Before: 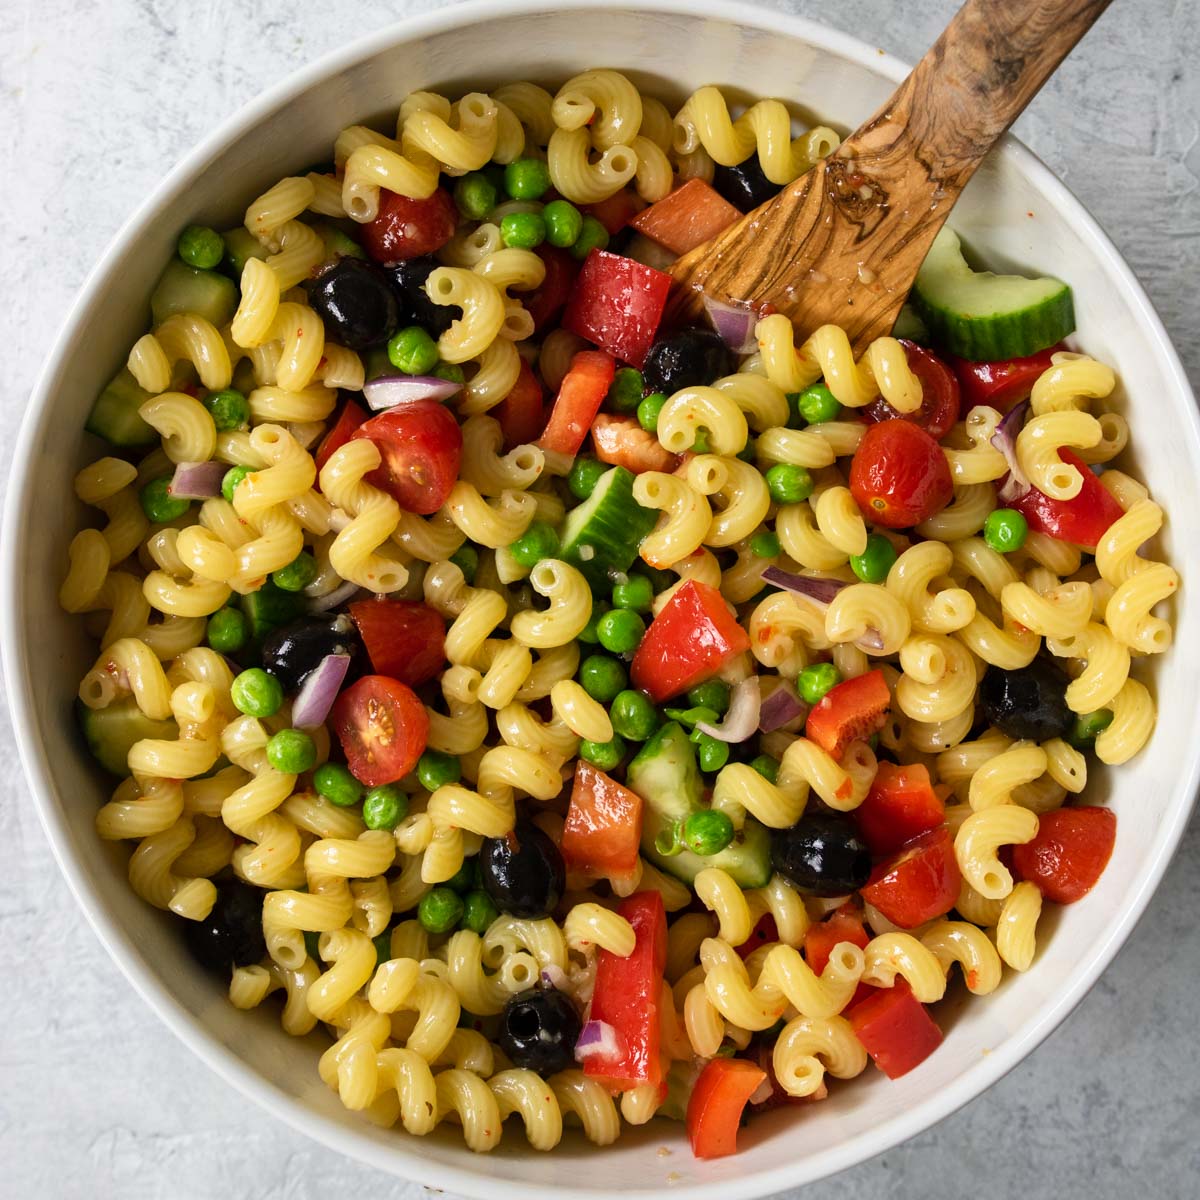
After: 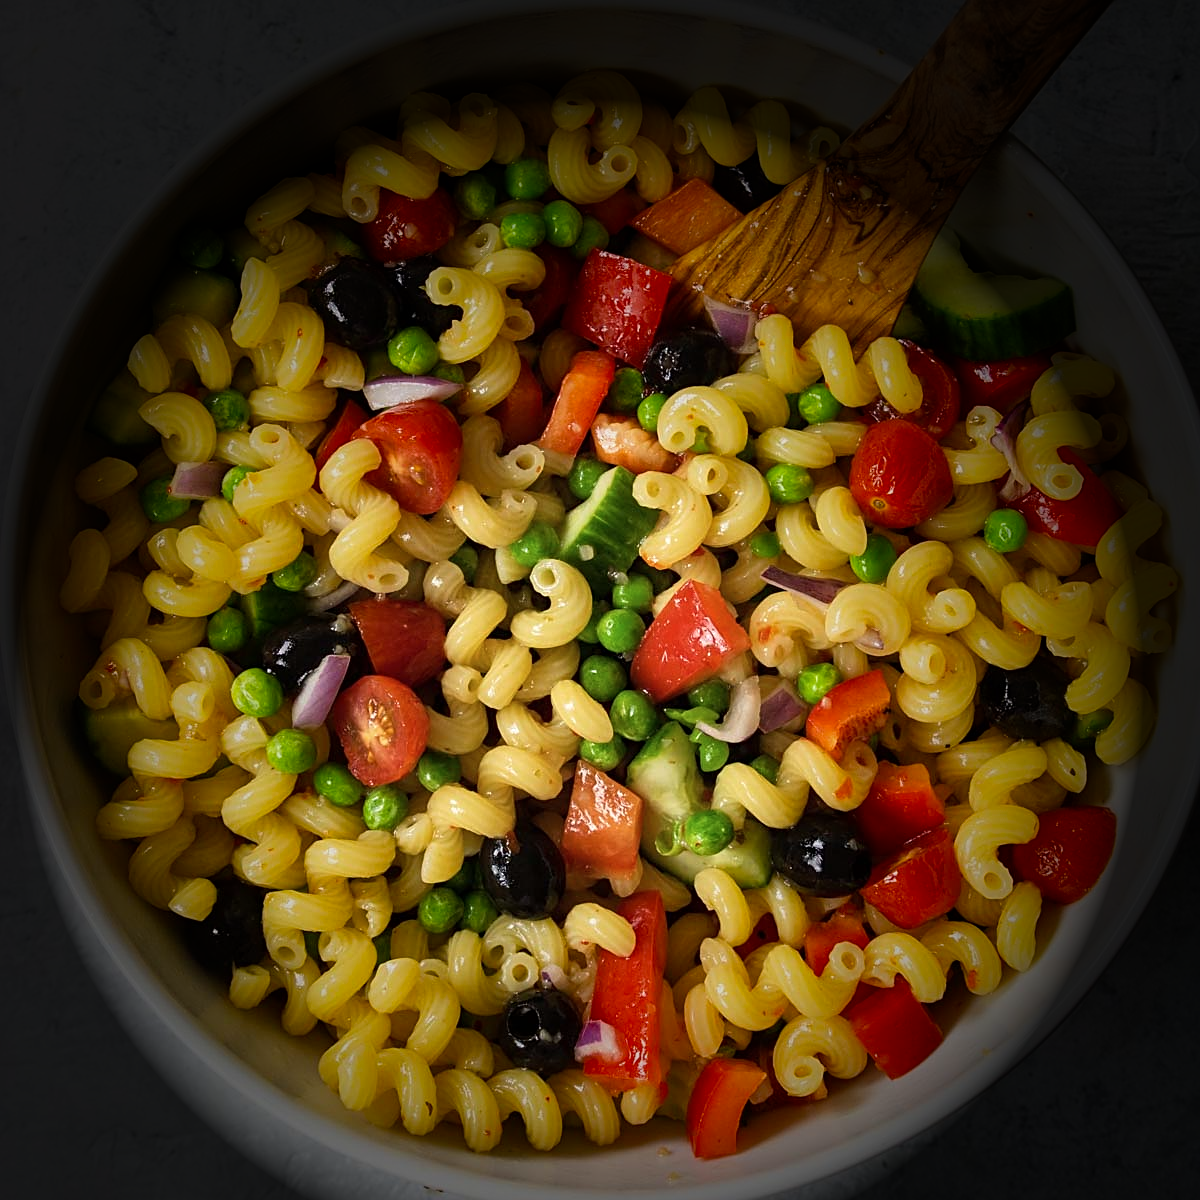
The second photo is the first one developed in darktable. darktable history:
contrast brightness saturation: saturation -0.059
sharpen: on, module defaults
vignetting: fall-off start 32.95%, fall-off radius 64.88%, brightness -0.988, saturation 0.498, center (-0.035, 0.141), width/height ratio 0.962, unbound false
